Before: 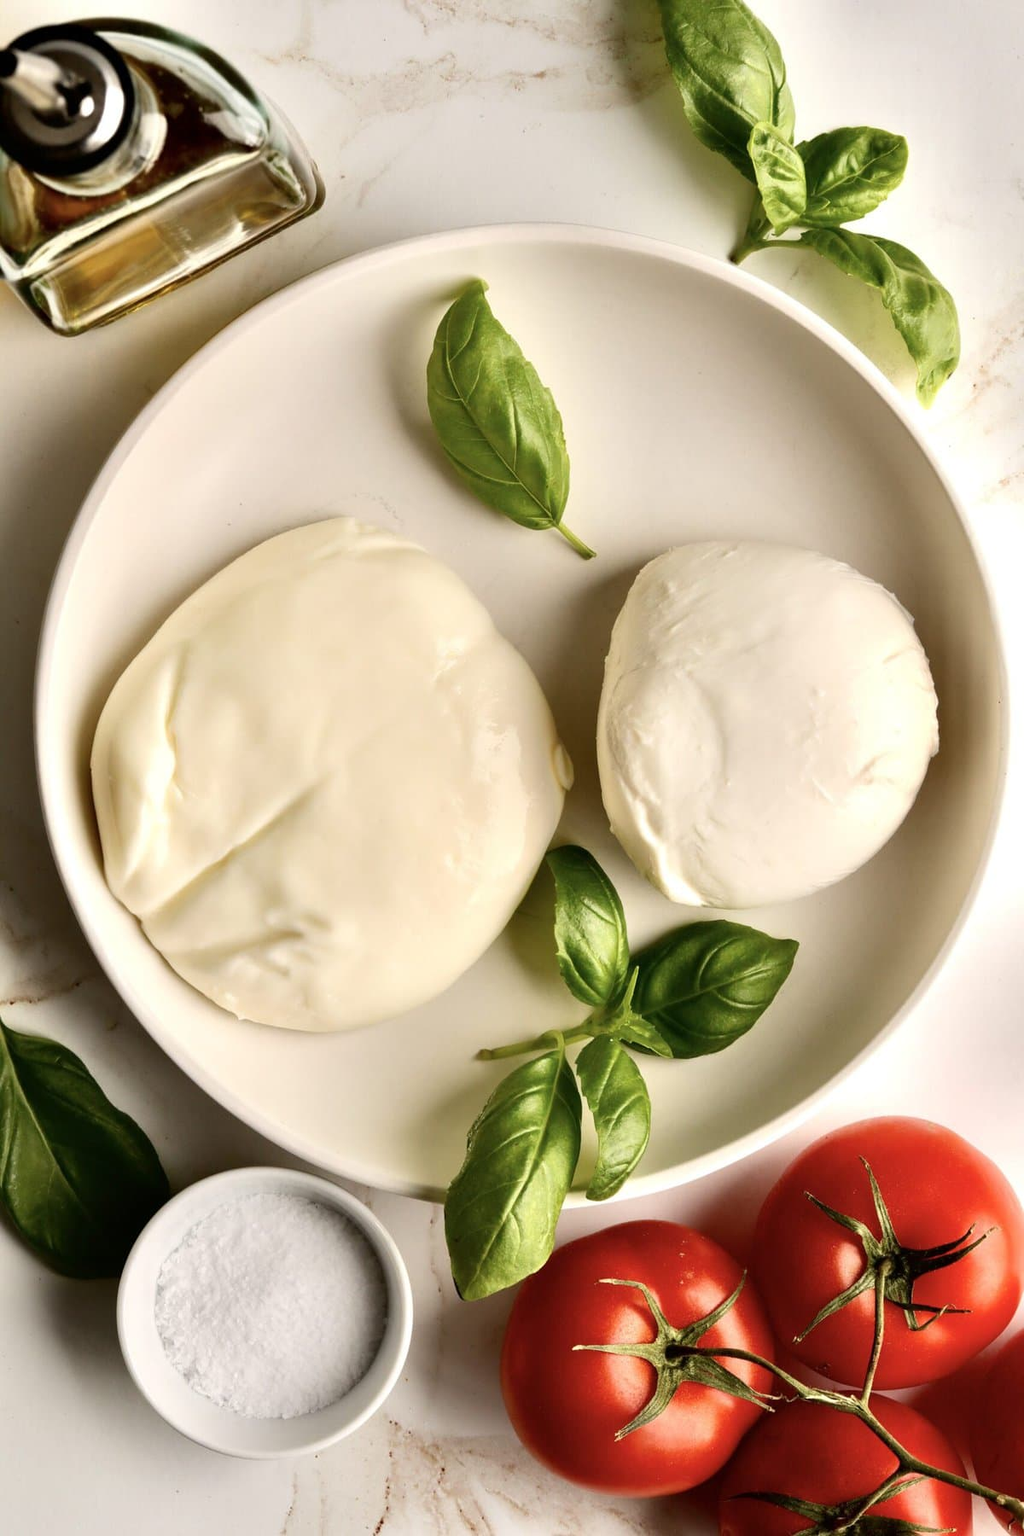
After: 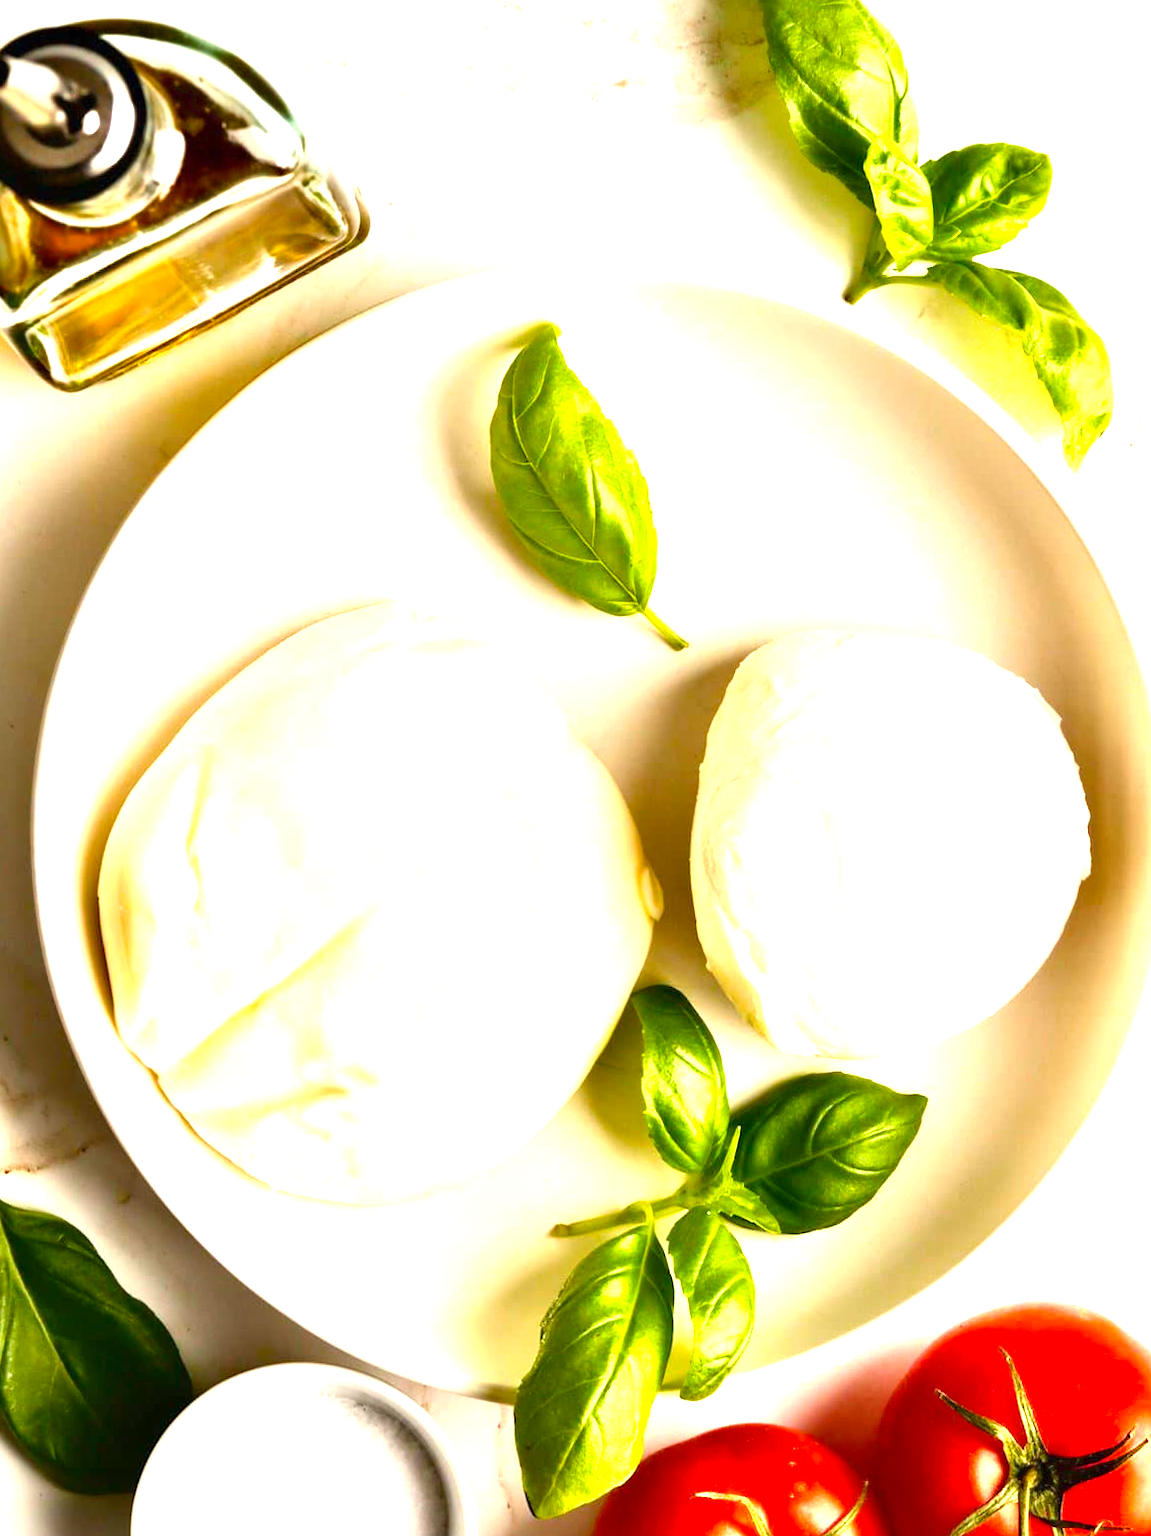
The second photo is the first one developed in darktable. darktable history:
color balance rgb: perceptual saturation grading › global saturation 19.659%, global vibrance 20%
crop and rotate: angle 0.206°, left 0.439%, right 2.876%, bottom 14.076%
exposure: black level correction 0, exposure 1.442 EV, compensate highlight preservation false
